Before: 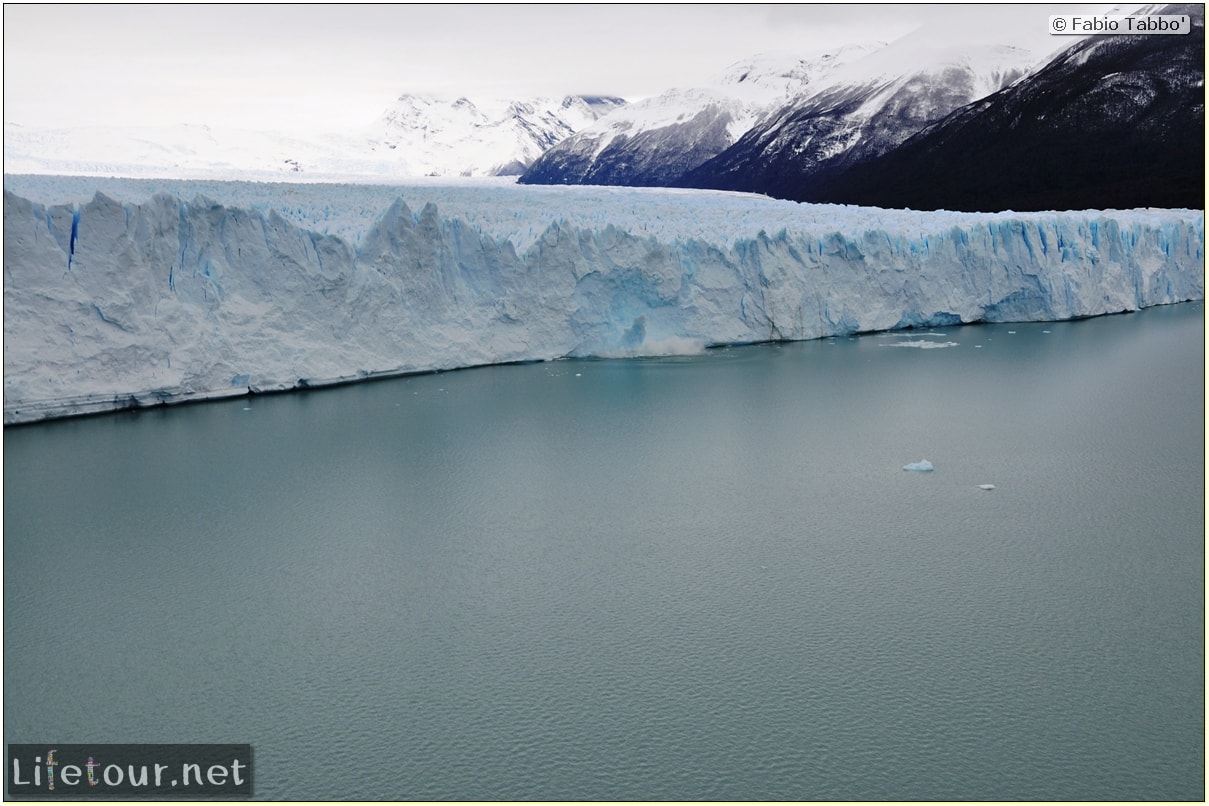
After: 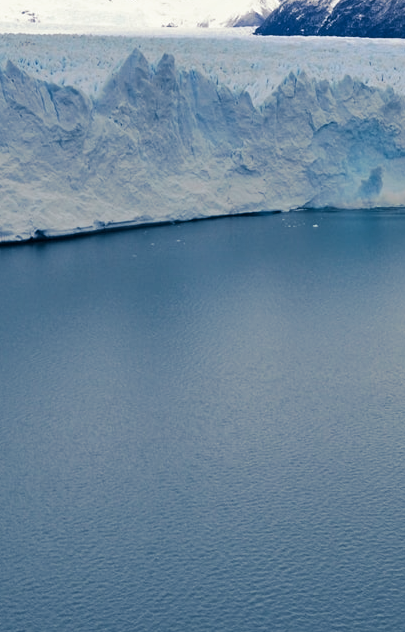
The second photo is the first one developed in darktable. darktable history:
split-toning: shadows › hue 226.8°, shadows › saturation 0.84
white balance: red 1.009, blue 0.985
crop and rotate: left 21.77%, top 18.528%, right 44.676%, bottom 2.997%
